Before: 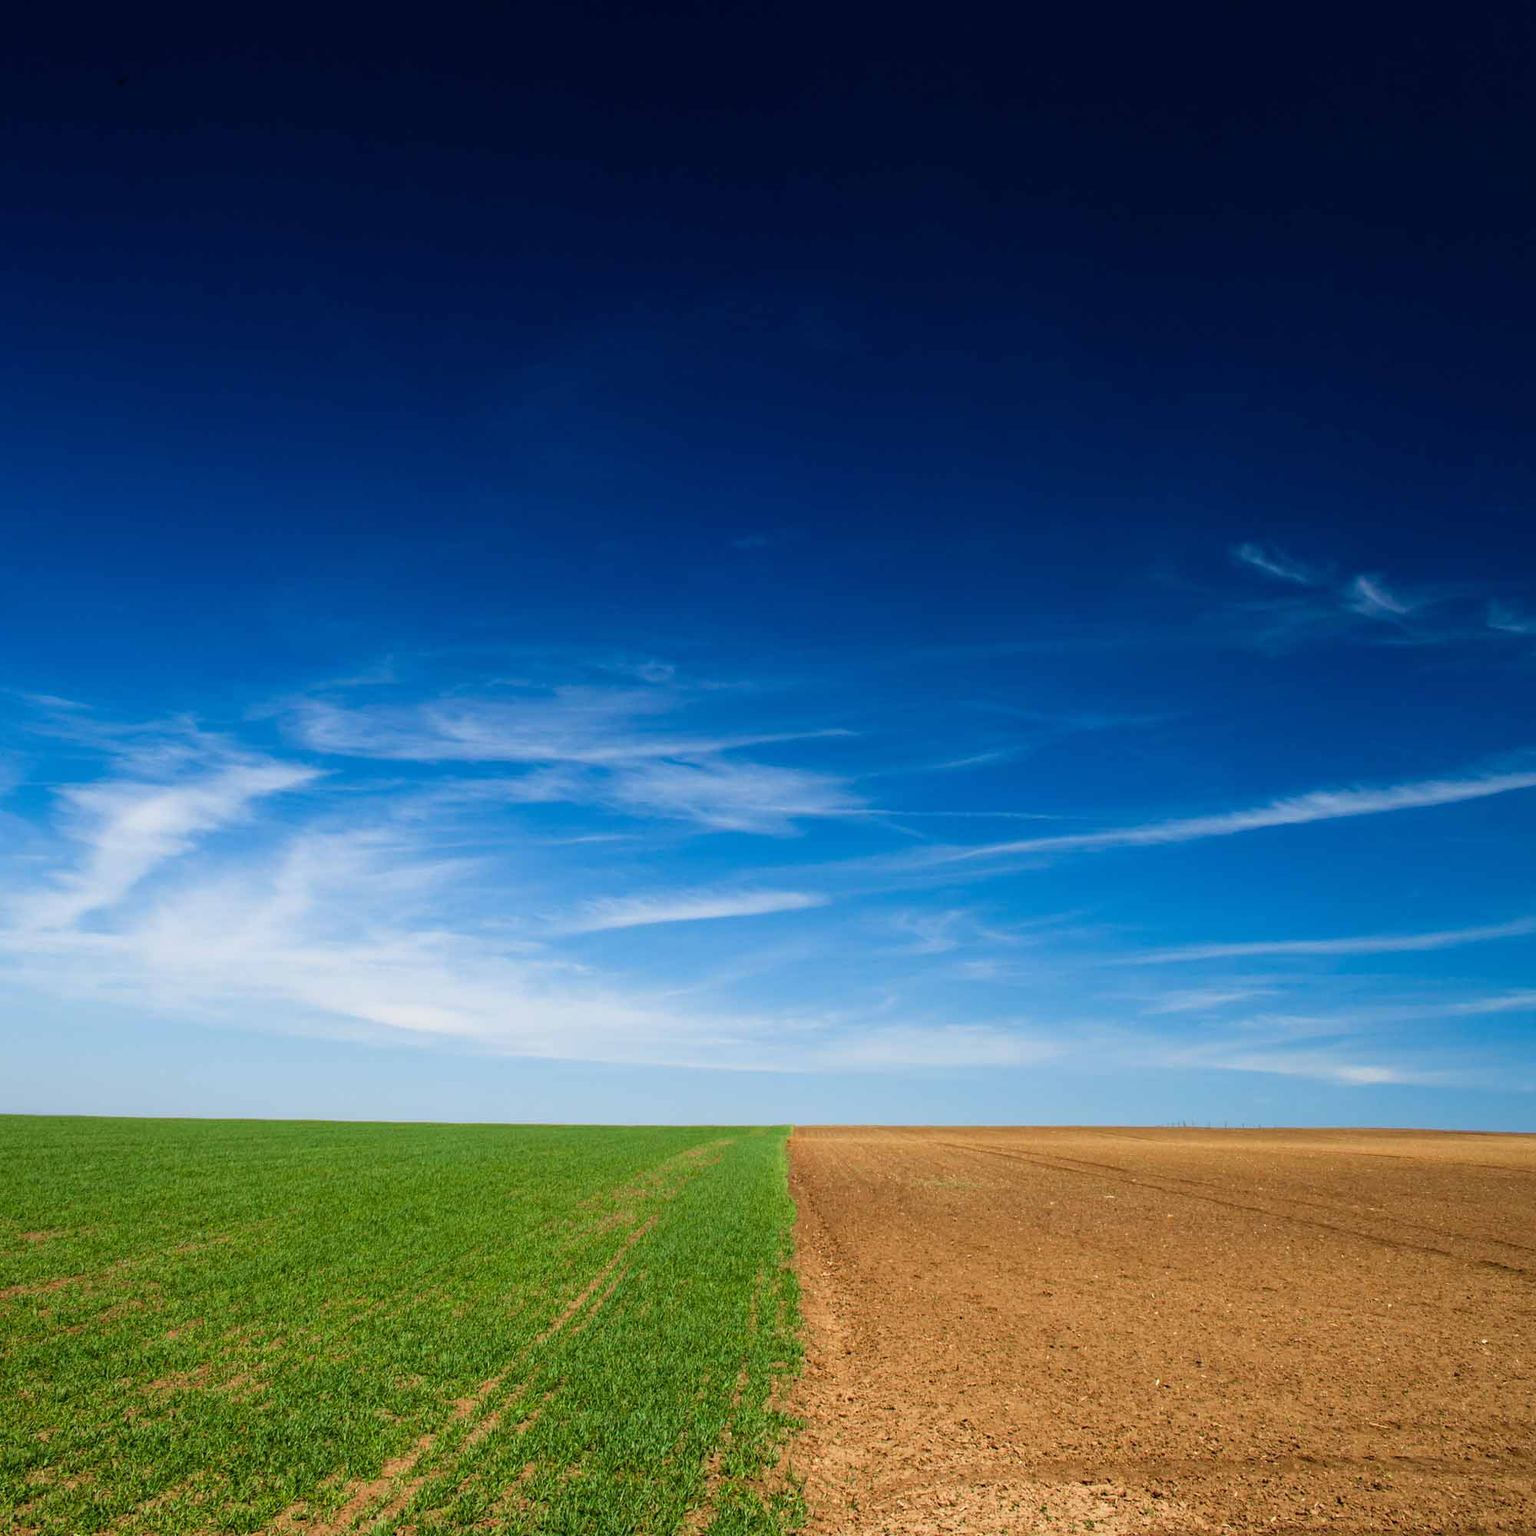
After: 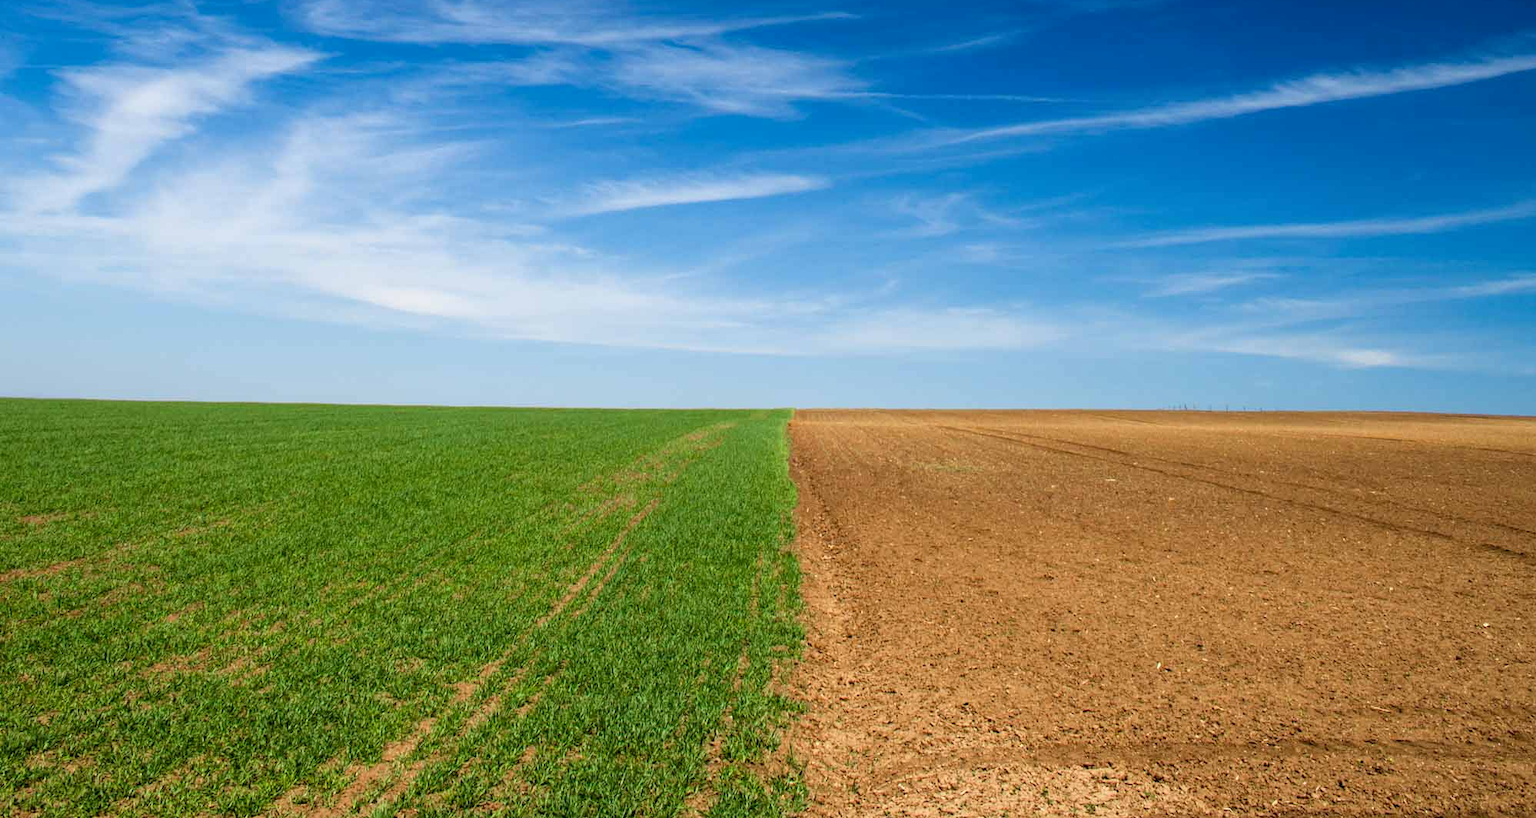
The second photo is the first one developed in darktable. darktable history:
local contrast: highlights 107%, shadows 101%, detail 119%, midtone range 0.2
crop and rotate: top 46.745%, right 0.098%
